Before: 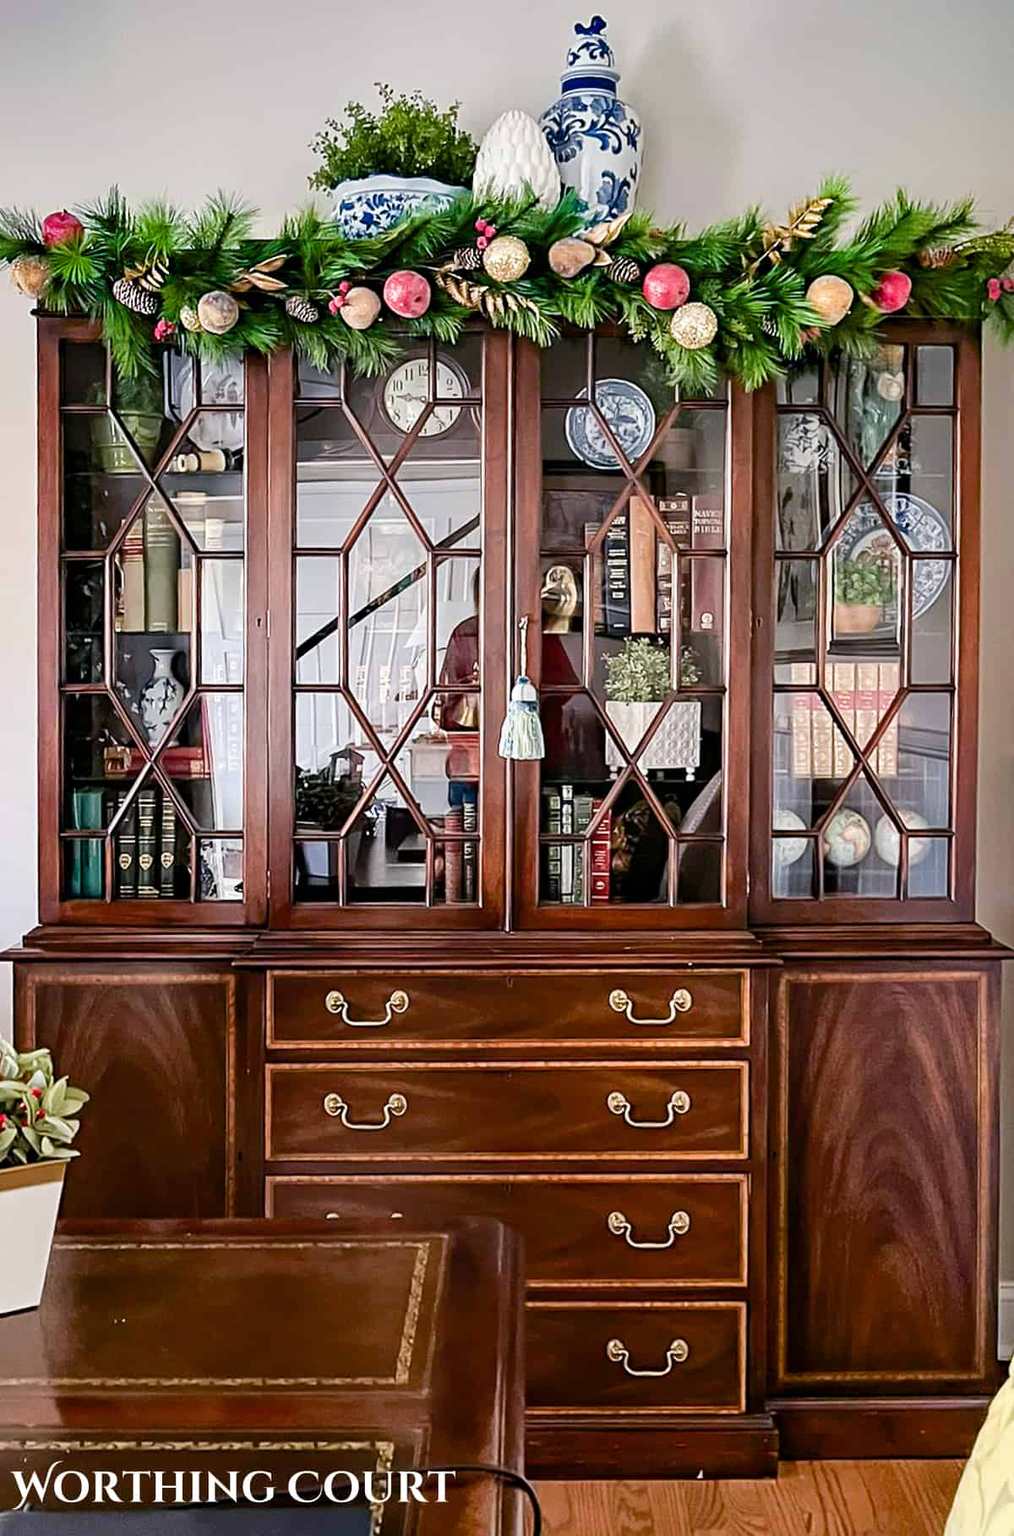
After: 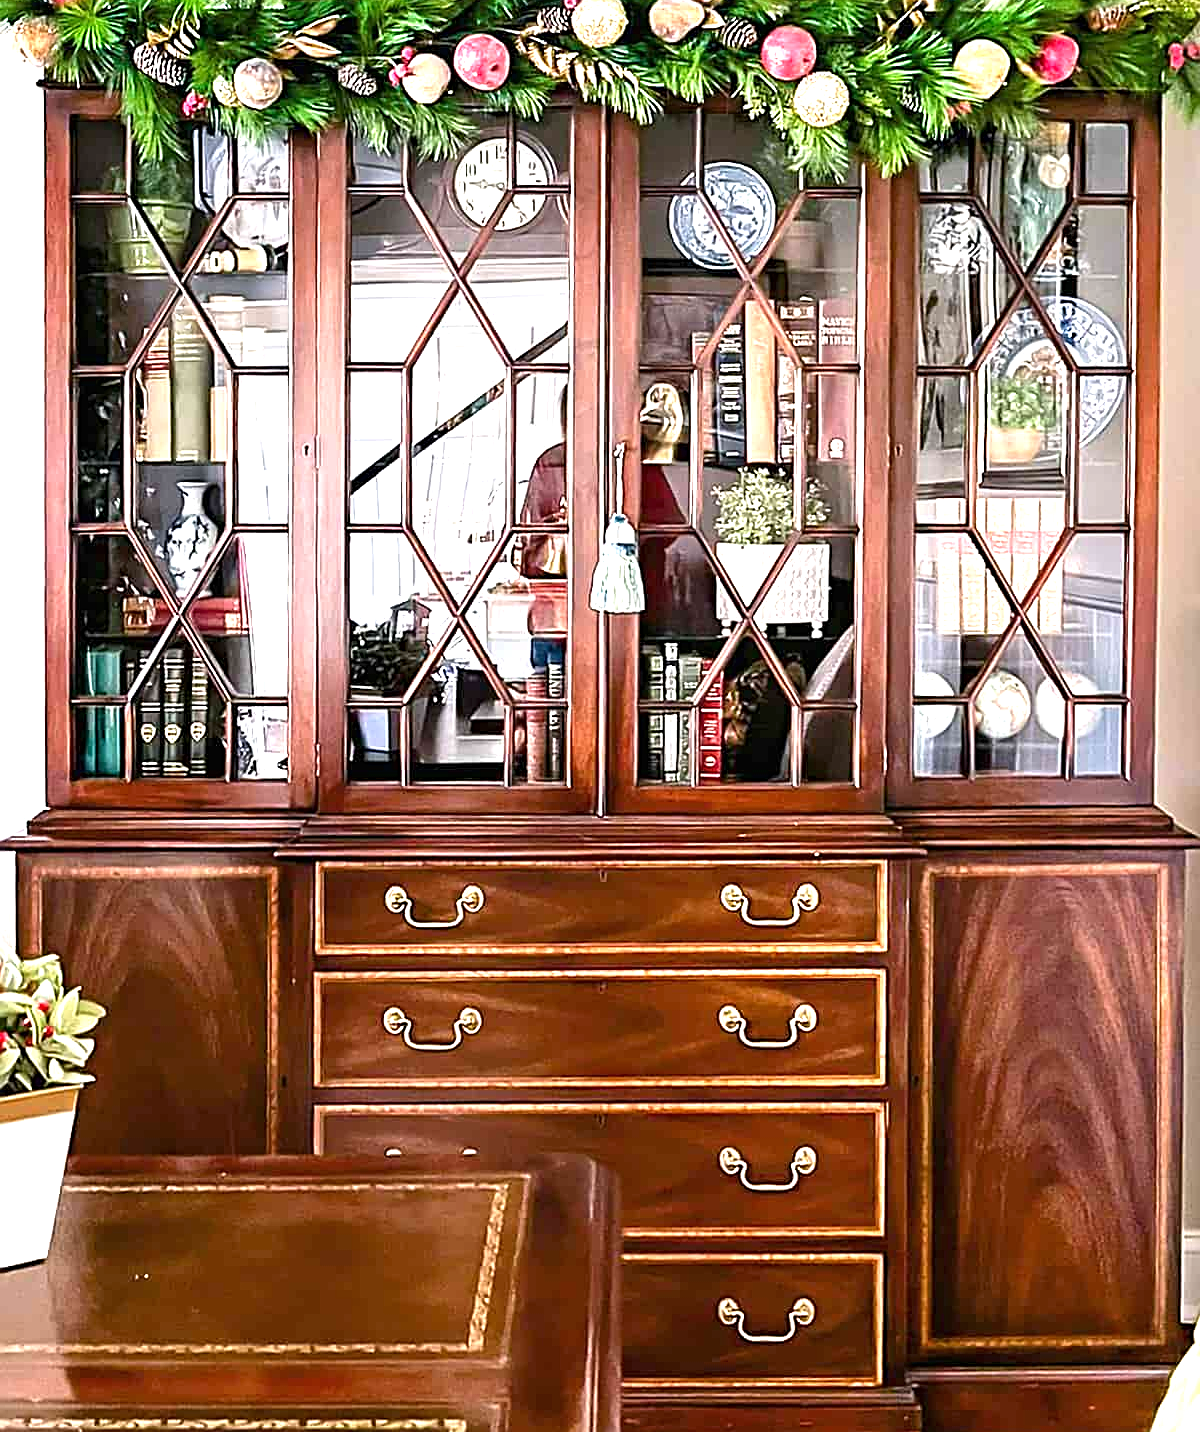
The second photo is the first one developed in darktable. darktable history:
crop and rotate: top 15.788%, bottom 5.37%
exposure: black level correction 0, exposure 1.2 EV, compensate highlight preservation false
sharpen: on, module defaults
